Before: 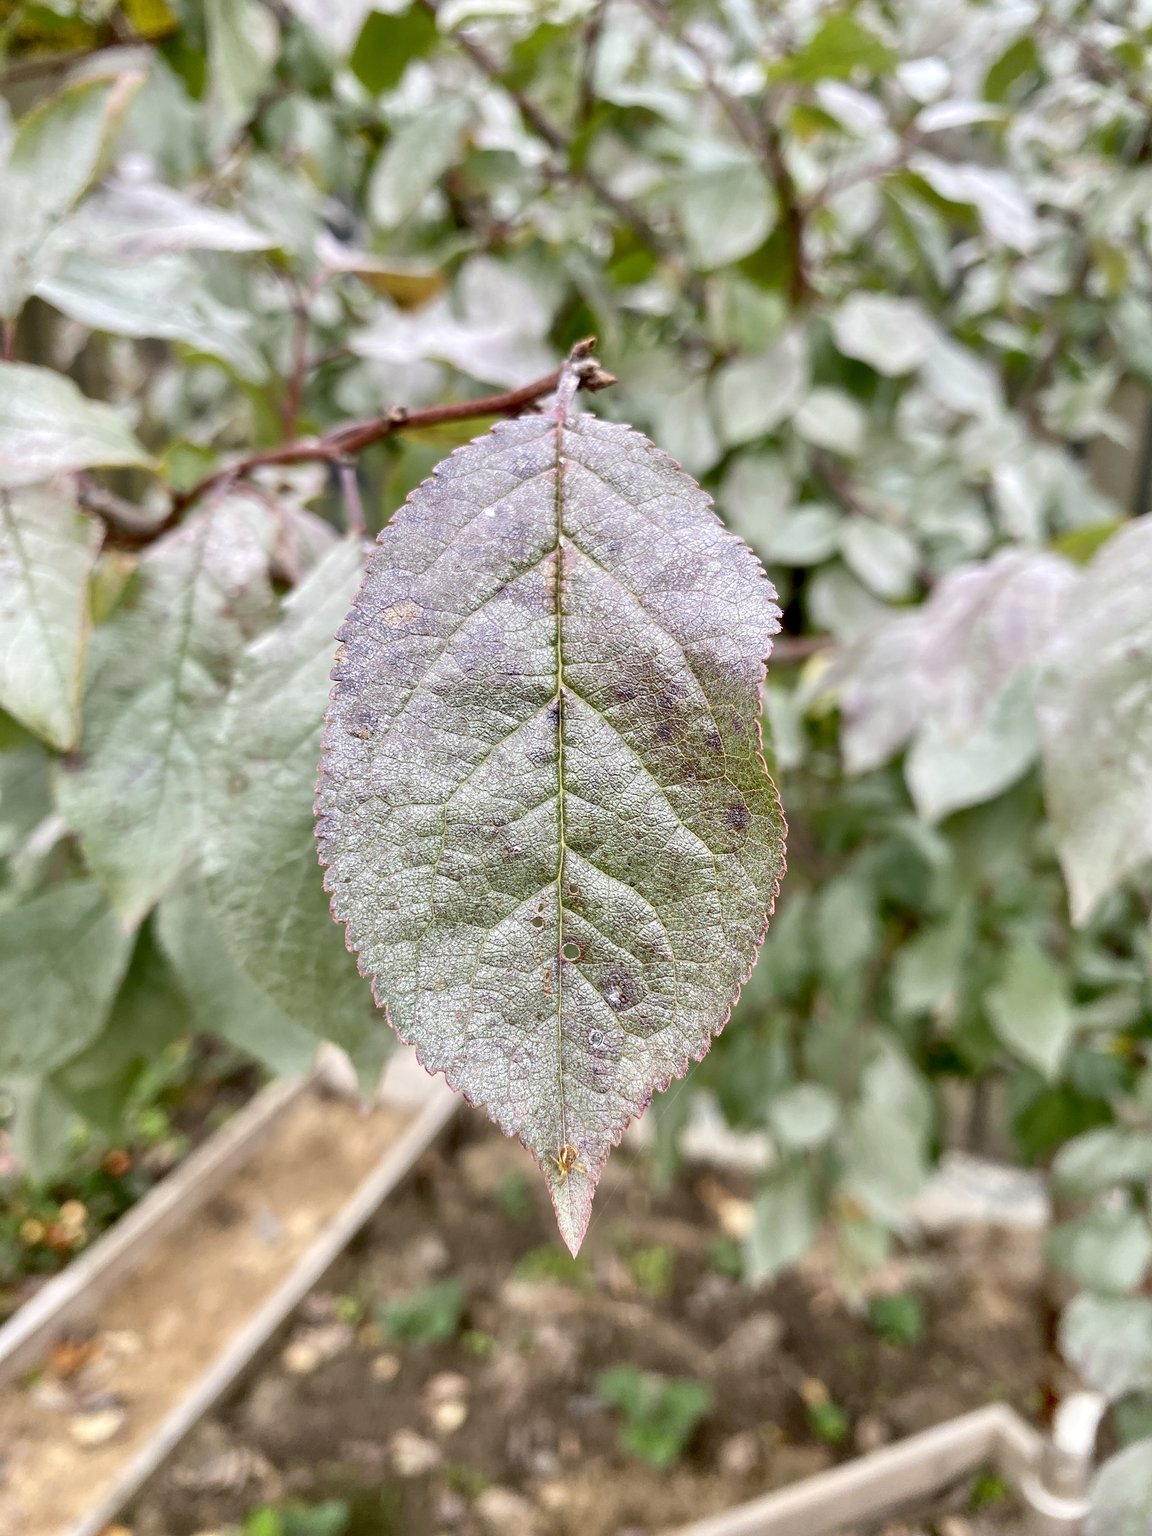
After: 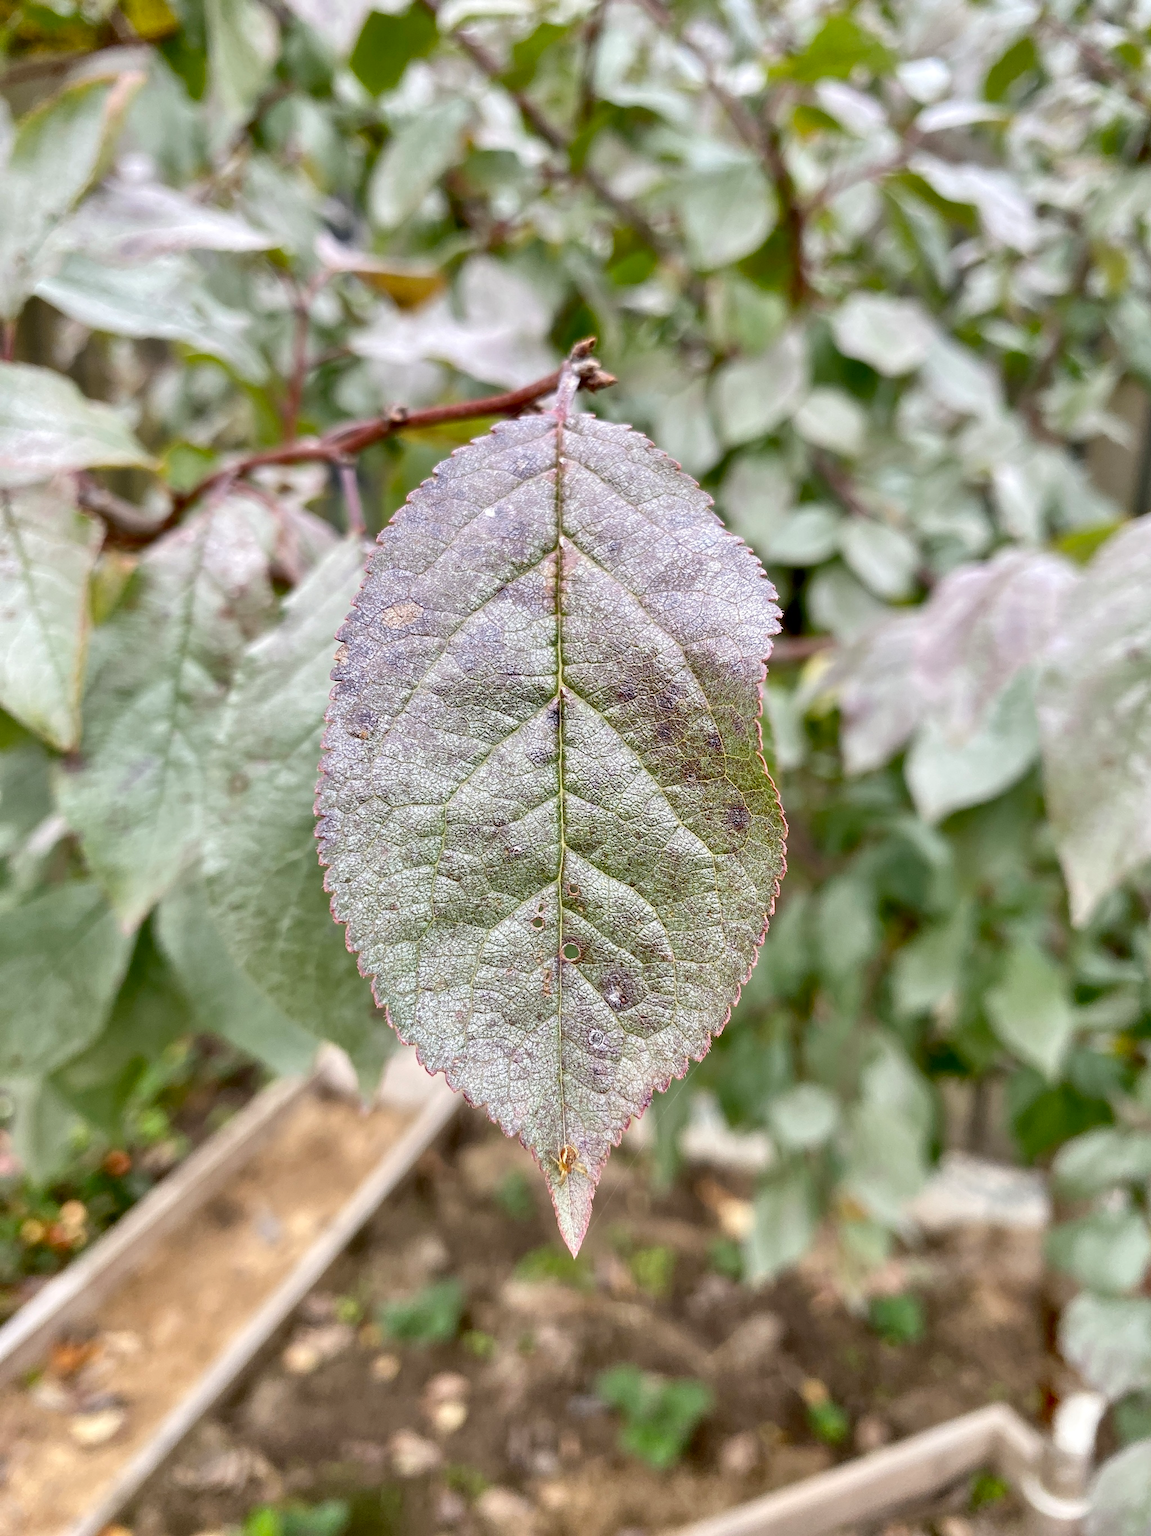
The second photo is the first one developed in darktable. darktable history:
shadows and highlights: shadows 29.4, highlights -28.83, low approximation 0.01, soften with gaussian
